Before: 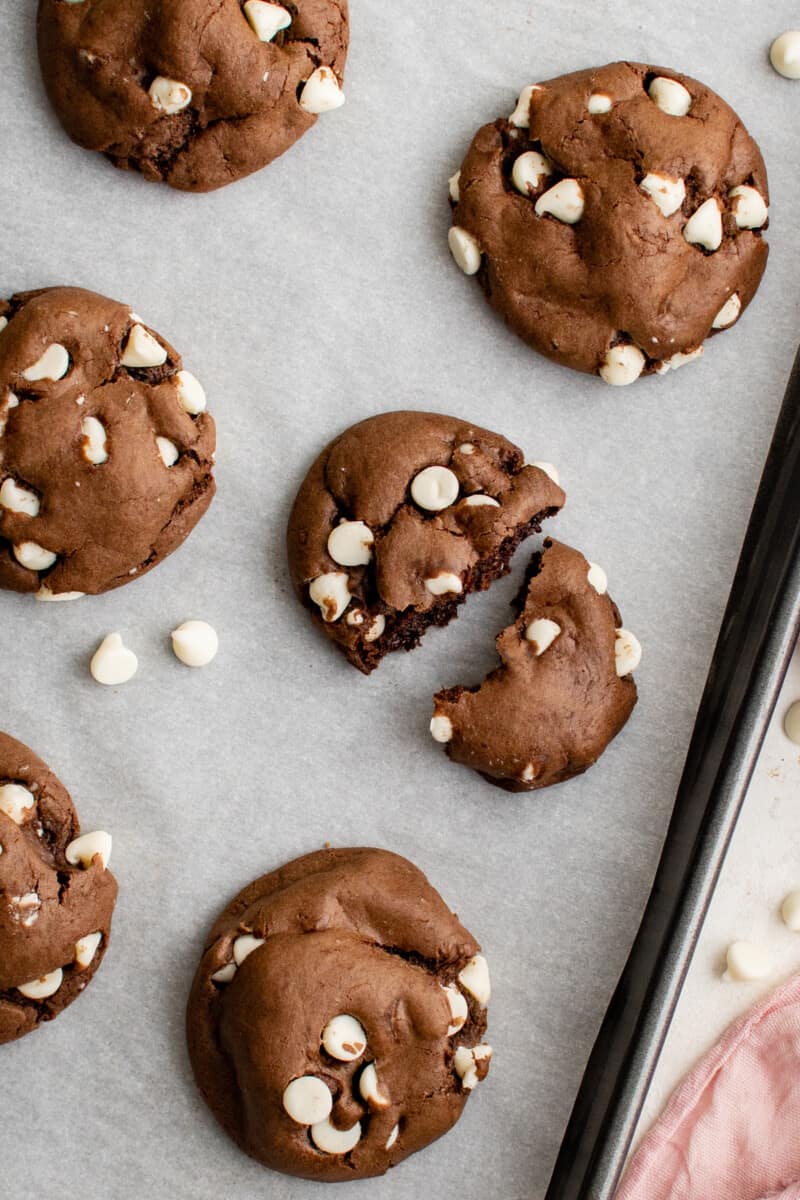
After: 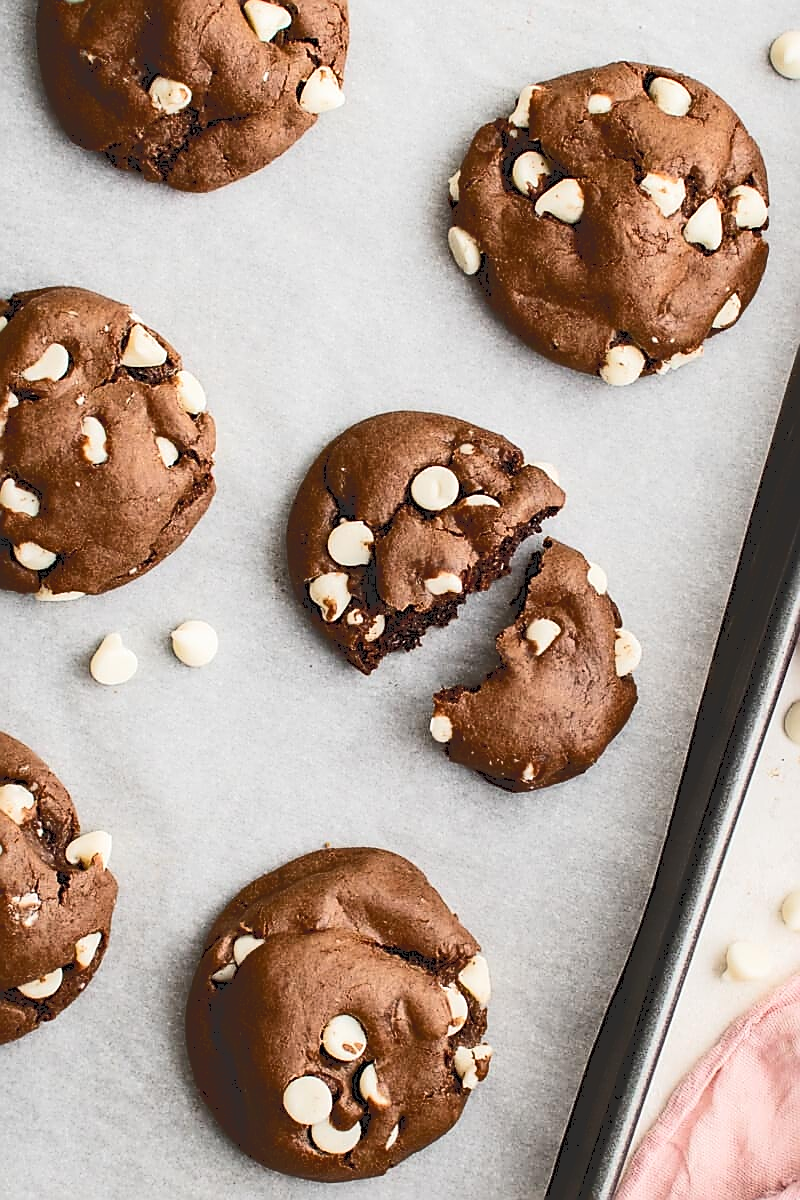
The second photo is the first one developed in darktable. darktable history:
tone curve: curves: ch0 [(0, 0) (0.003, 0.172) (0.011, 0.177) (0.025, 0.177) (0.044, 0.177) (0.069, 0.178) (0.1, 0.181) (0.136, 0.19) (0.177, 0.208) (0.224, 0.226) (0.277, 0.274) (0.335, 0.338) (0.399, 0.43) (0.468, 0.535) (0.543, 0.635) (0.623, 0.726) (0.709, 0.815) (0.801, 0.882) (0.898, 0.936) (1, 1)], color space Lab, independent channels, preserve colors none
sharpen: radius 1.393, amount 1.267, threshold 0.675
